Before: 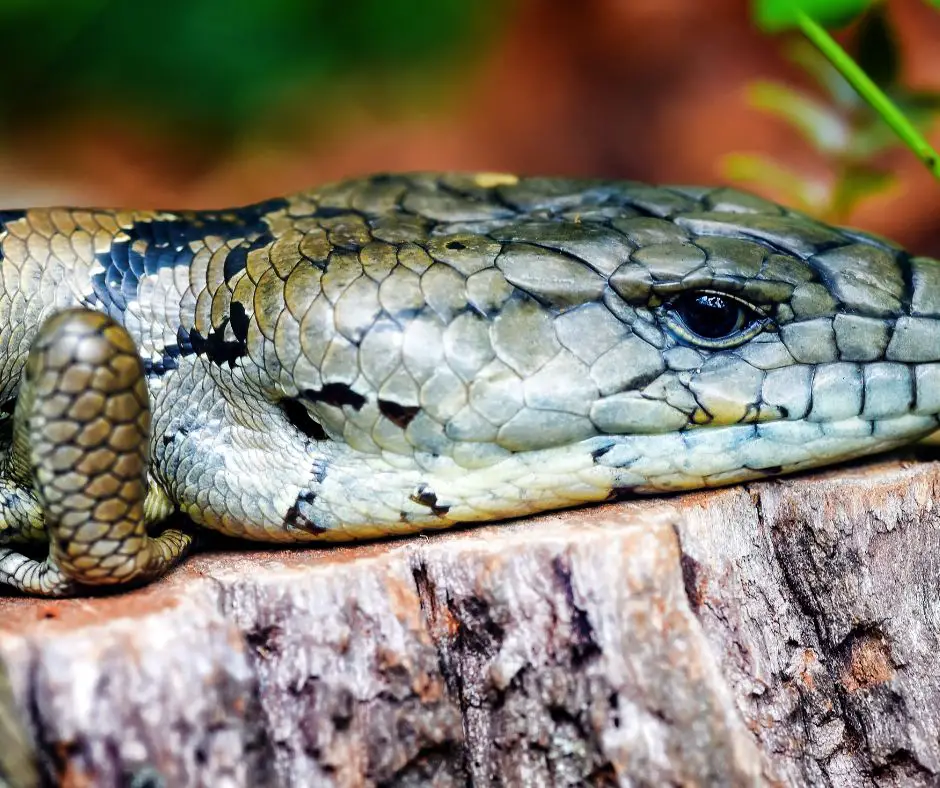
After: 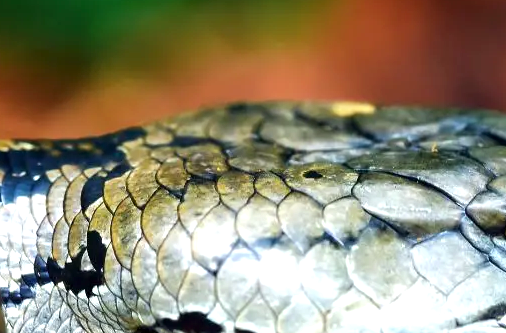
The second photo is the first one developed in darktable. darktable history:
crop: left 15.306%, top 9.065%, right 30.789%, bottom 48.638%
exposure: exposure 0.6 EV, compensate highlight preservation false
